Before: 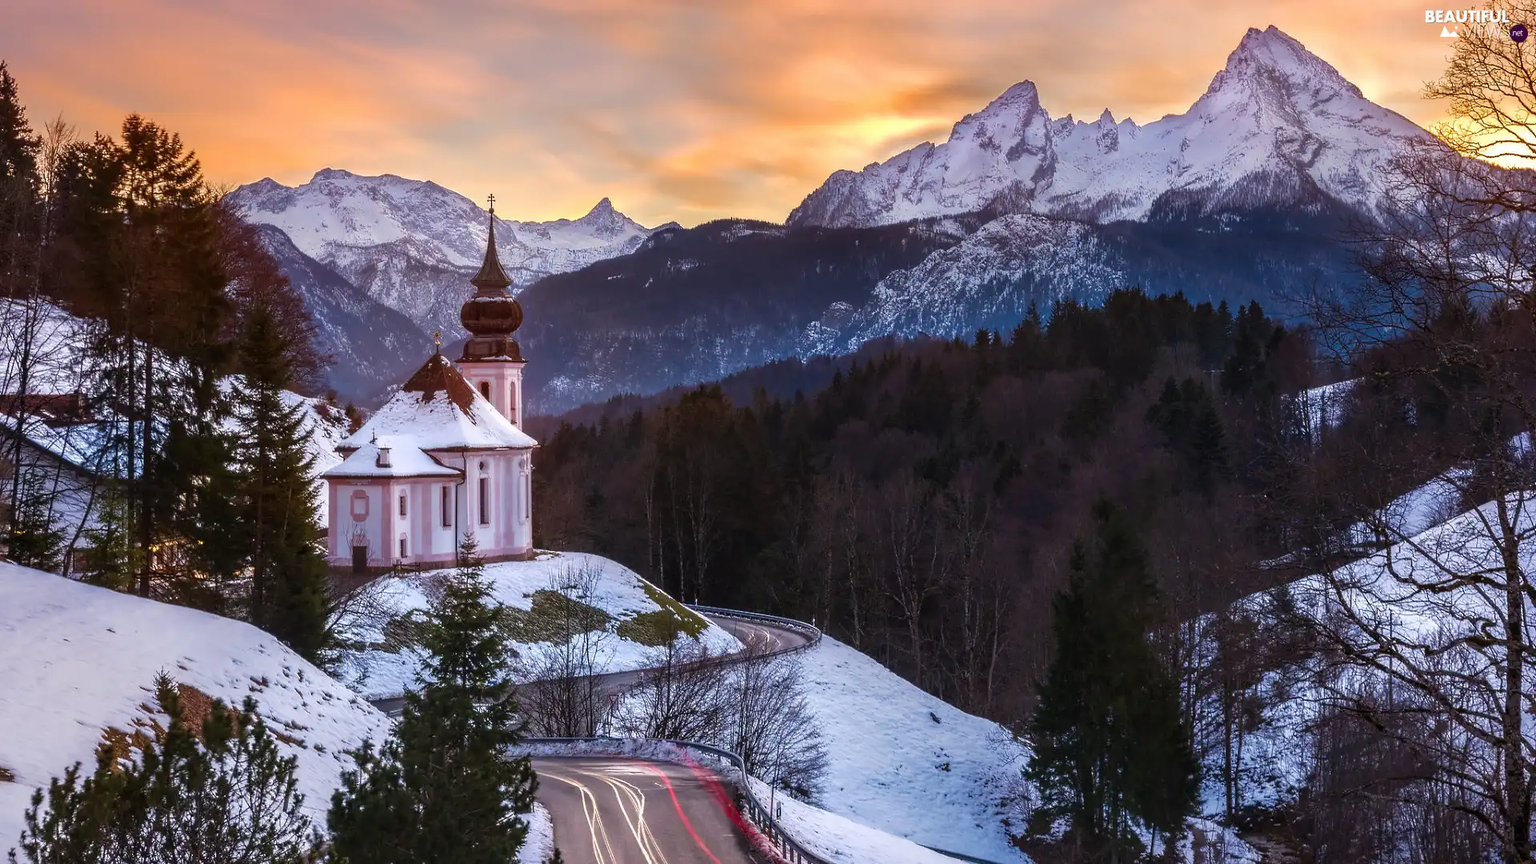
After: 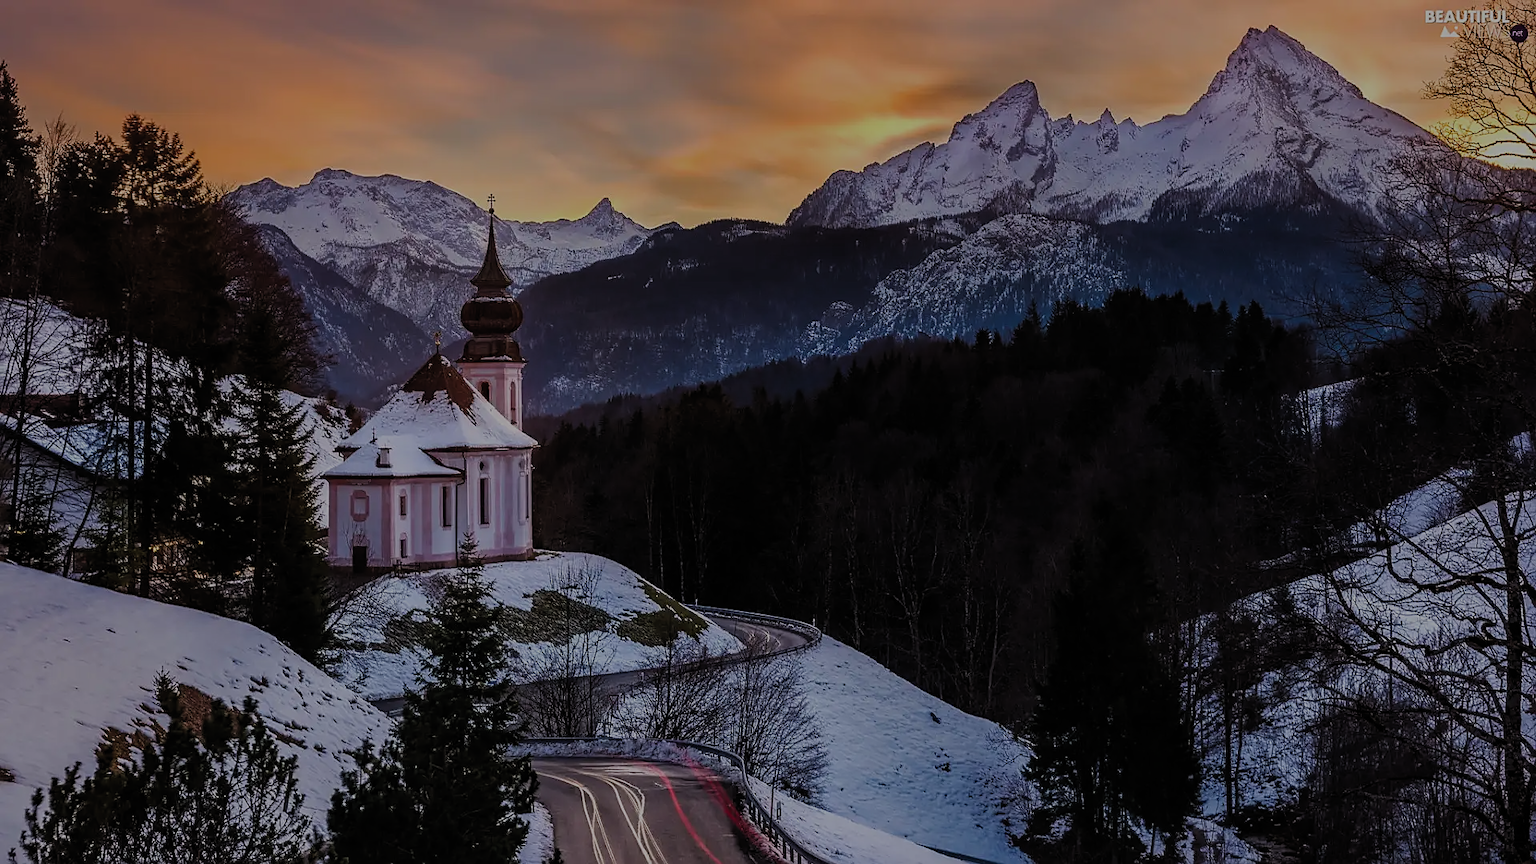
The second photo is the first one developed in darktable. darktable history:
sharpen: on, module defaults
haze removal: compatibility mode true, adaptive false
filmic rgb: black relative exposure -7.65 EV, white relative exposure 4.56 EV, hardness 3.61, color science v5 (2021), contrast in shadows safe, contrast in highlights safe
exposure: exposure -1.419 EV, compensate exposure bias true, compensate highlight preservation false
